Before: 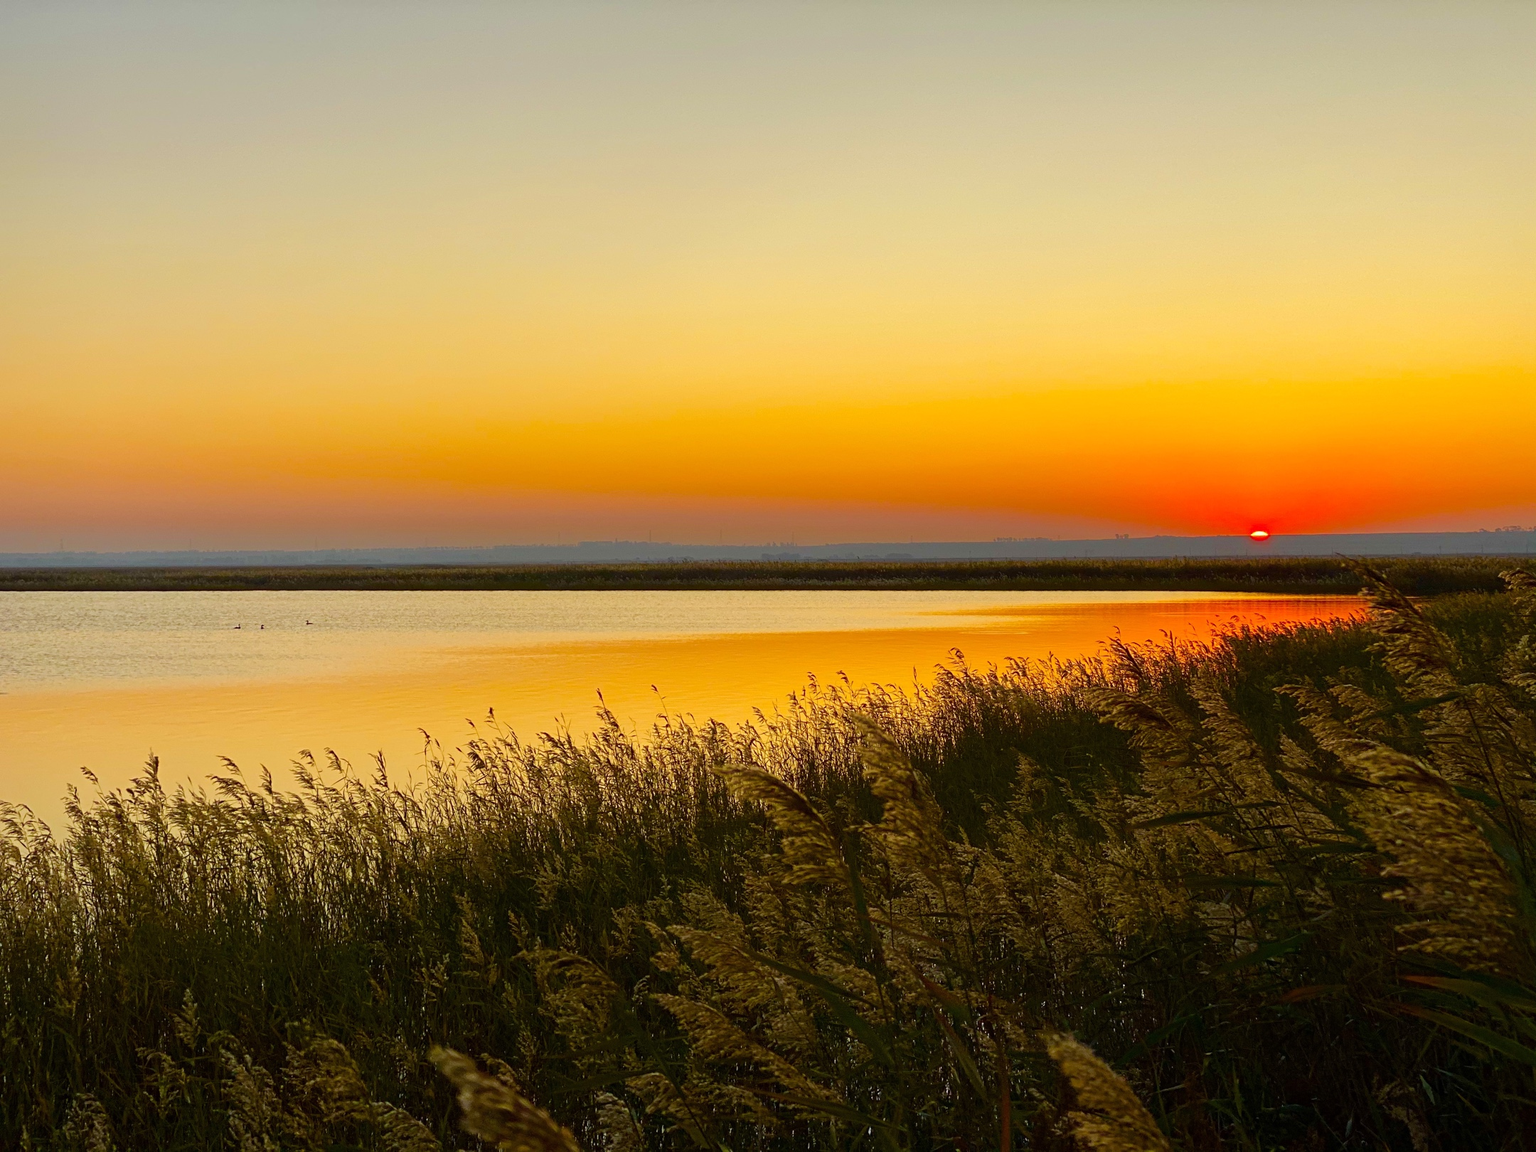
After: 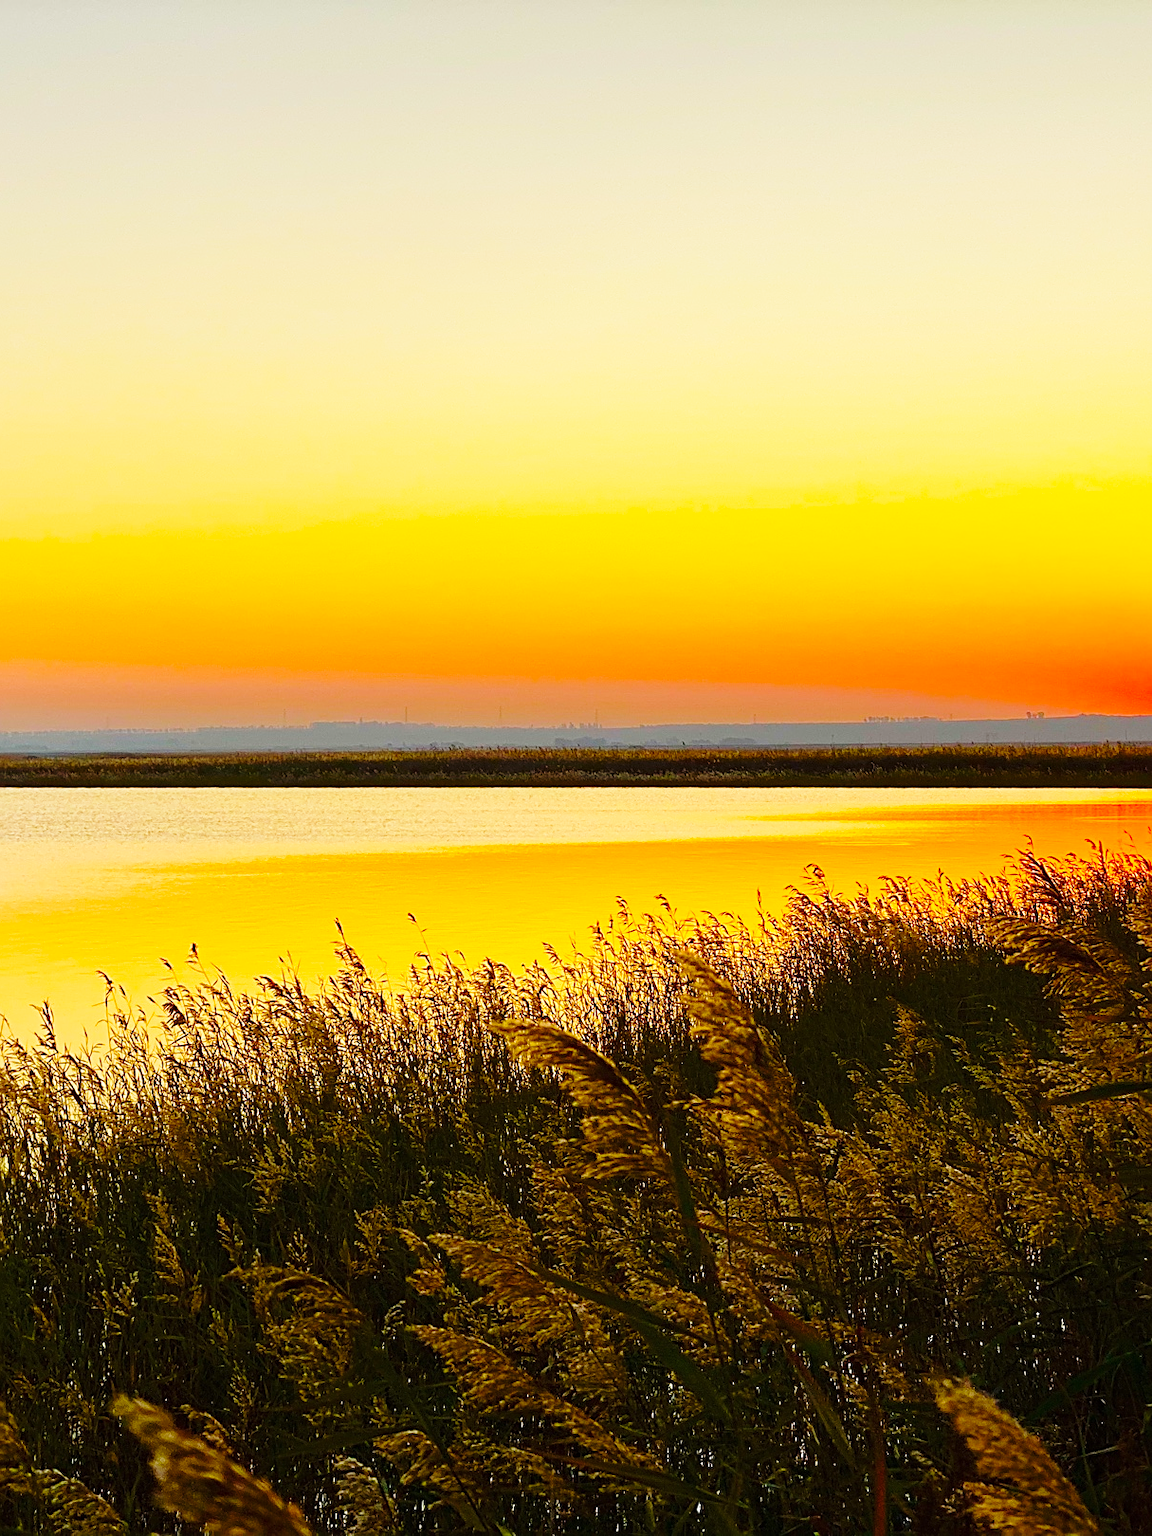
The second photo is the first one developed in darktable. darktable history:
base curve: curves: ch0 [(0, 0) (0.028, 0.03) (0.121, 0.232) (0.46, 0.748) (0.859, 0.968) (1, 1)], preserve colors none
crop and rotate: left 22.516%, right 21.234%
sharpen: on, module defaults
